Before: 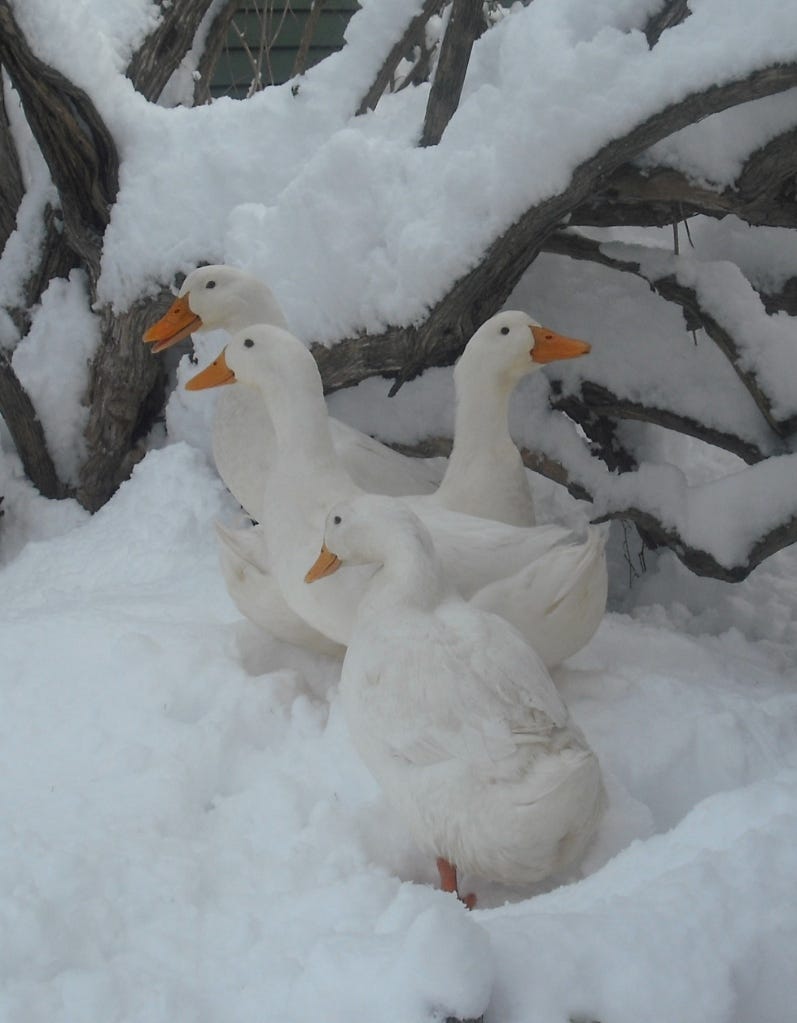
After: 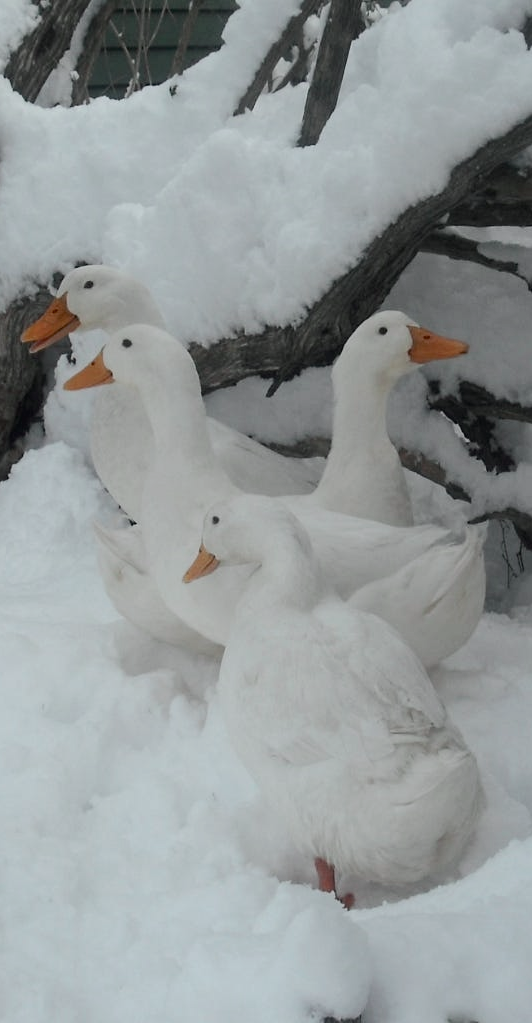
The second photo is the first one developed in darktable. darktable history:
crop: left 15.383%, right 17.821%
tone curve: curves: ch0 [(0, 0.01) (0.037, 0.032) (0.131, 0.108) (0.275, 0.258) (0.483, 0.512) (0.61, 0.661) (0.696, 0.742) (0.792, 0.834) (0.911, 0.936) (0.997, 0.995)]; ch1 [(0, 0) (0.308, 0.29) (0.425, 0.411) (0.503, 0.502) (0.529, 0.543) (0.683, 0.706) (0.746, 0.77) (1, 1)]; ch2 [(0, 0) (0.225, 0.214) (0.334, 0.339) (0.401, 0.415) (0.485, 0.487) (0.502, 0.502) (0.525, 0.523) (0.545, 0.552) (0.587, 0.61) (0.636, 0.654) (0.711, 0.729) (0.845, 0.855) (0.998, 0.977)], color space Lab, independent channels, preserve colors none
contrast brightness saturation: contrast -0.046, saturation -0.39
exposure: black level correction 0.009, compensate exposure bias true, compensate highlight preservation false
